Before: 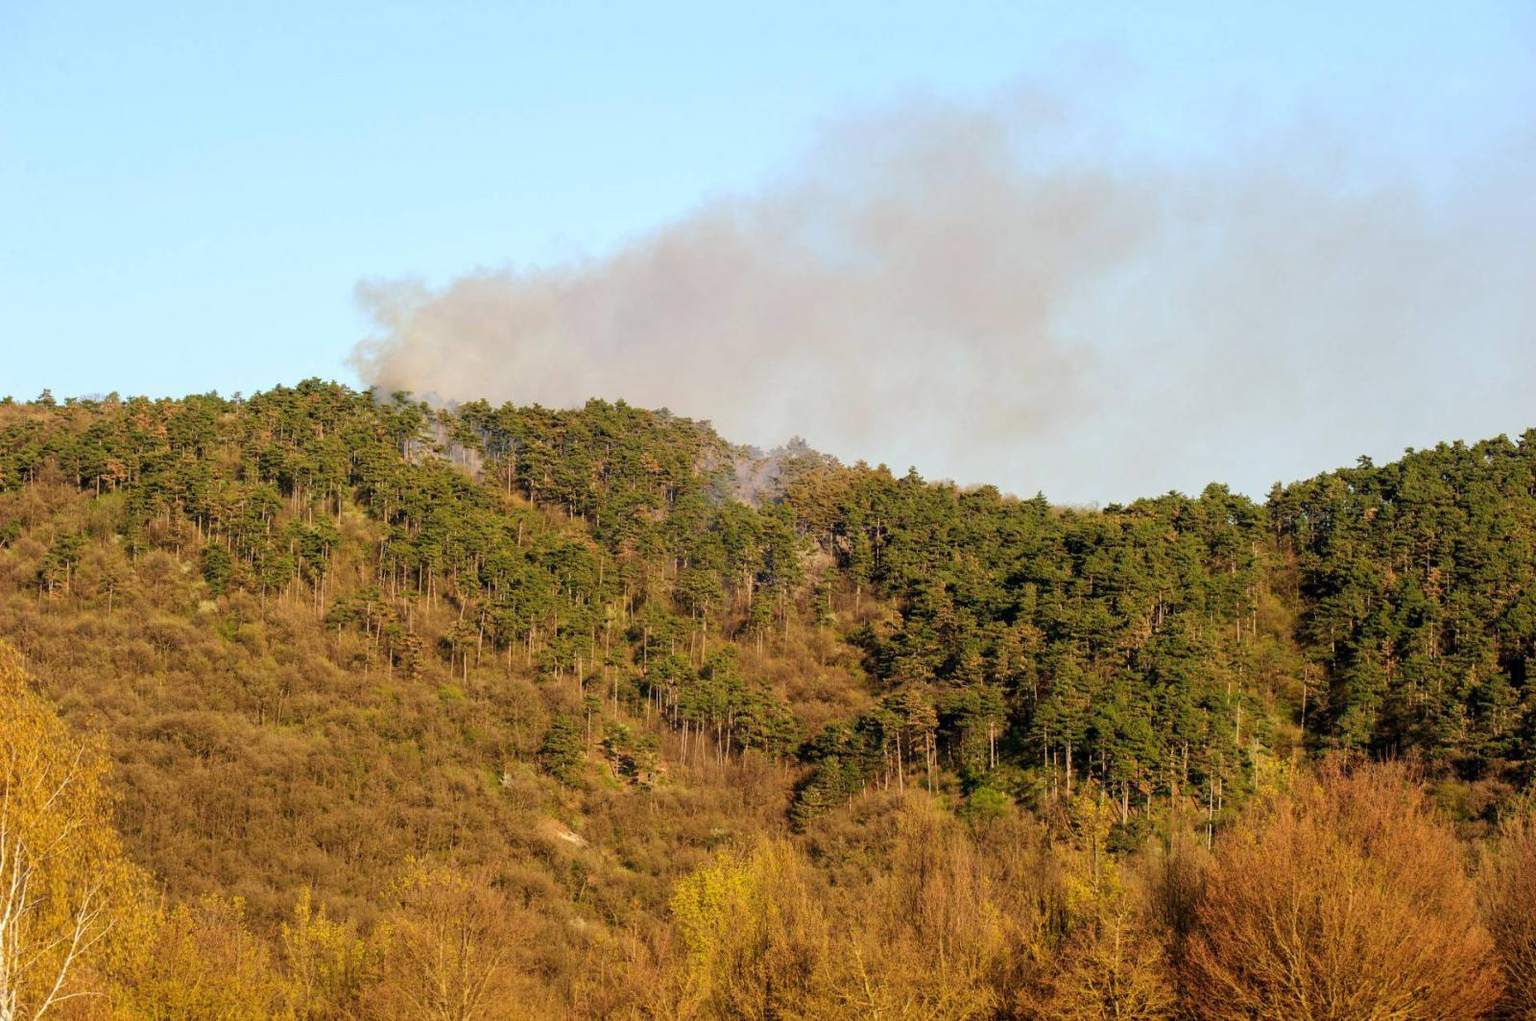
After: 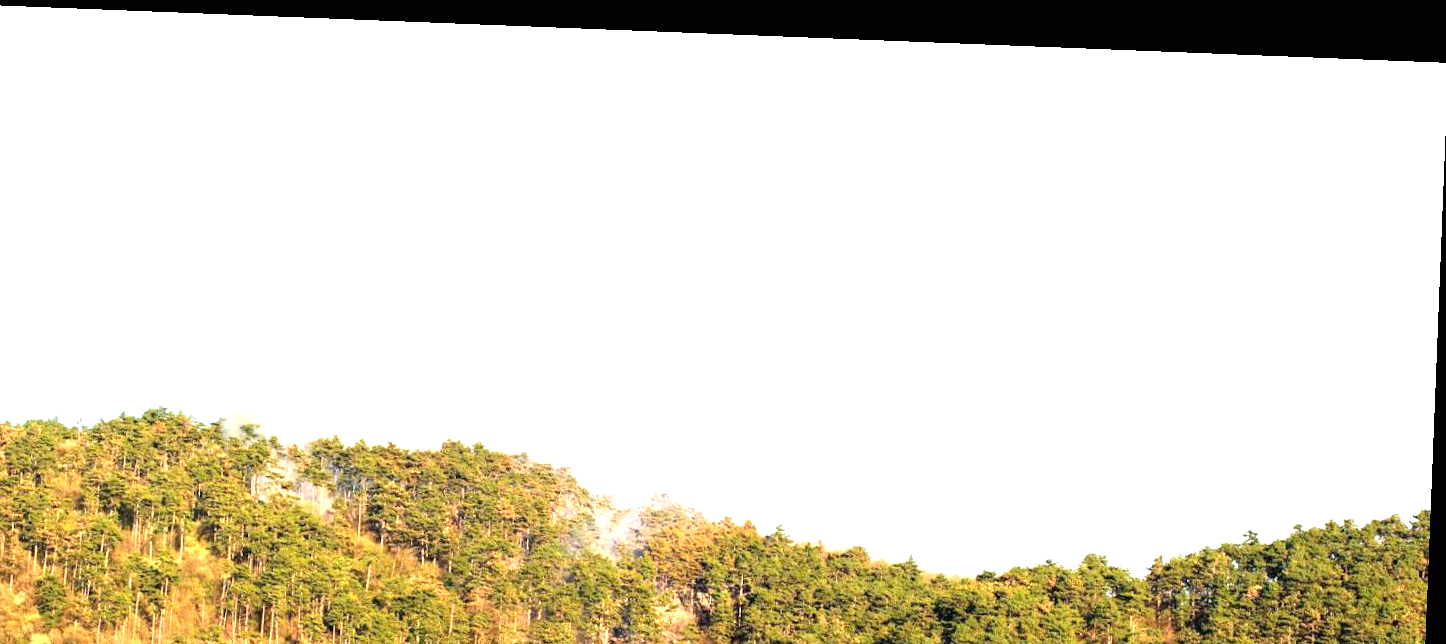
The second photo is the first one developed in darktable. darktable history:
rotate and perspective: rotation 2.27°, automatic cropping off
crop and rotate: left 11.812%, bottom 42.776%
exposure: black level correction 0, exposure 1.6 EV, compensate exposure bias true, compensate highlight preservation false
